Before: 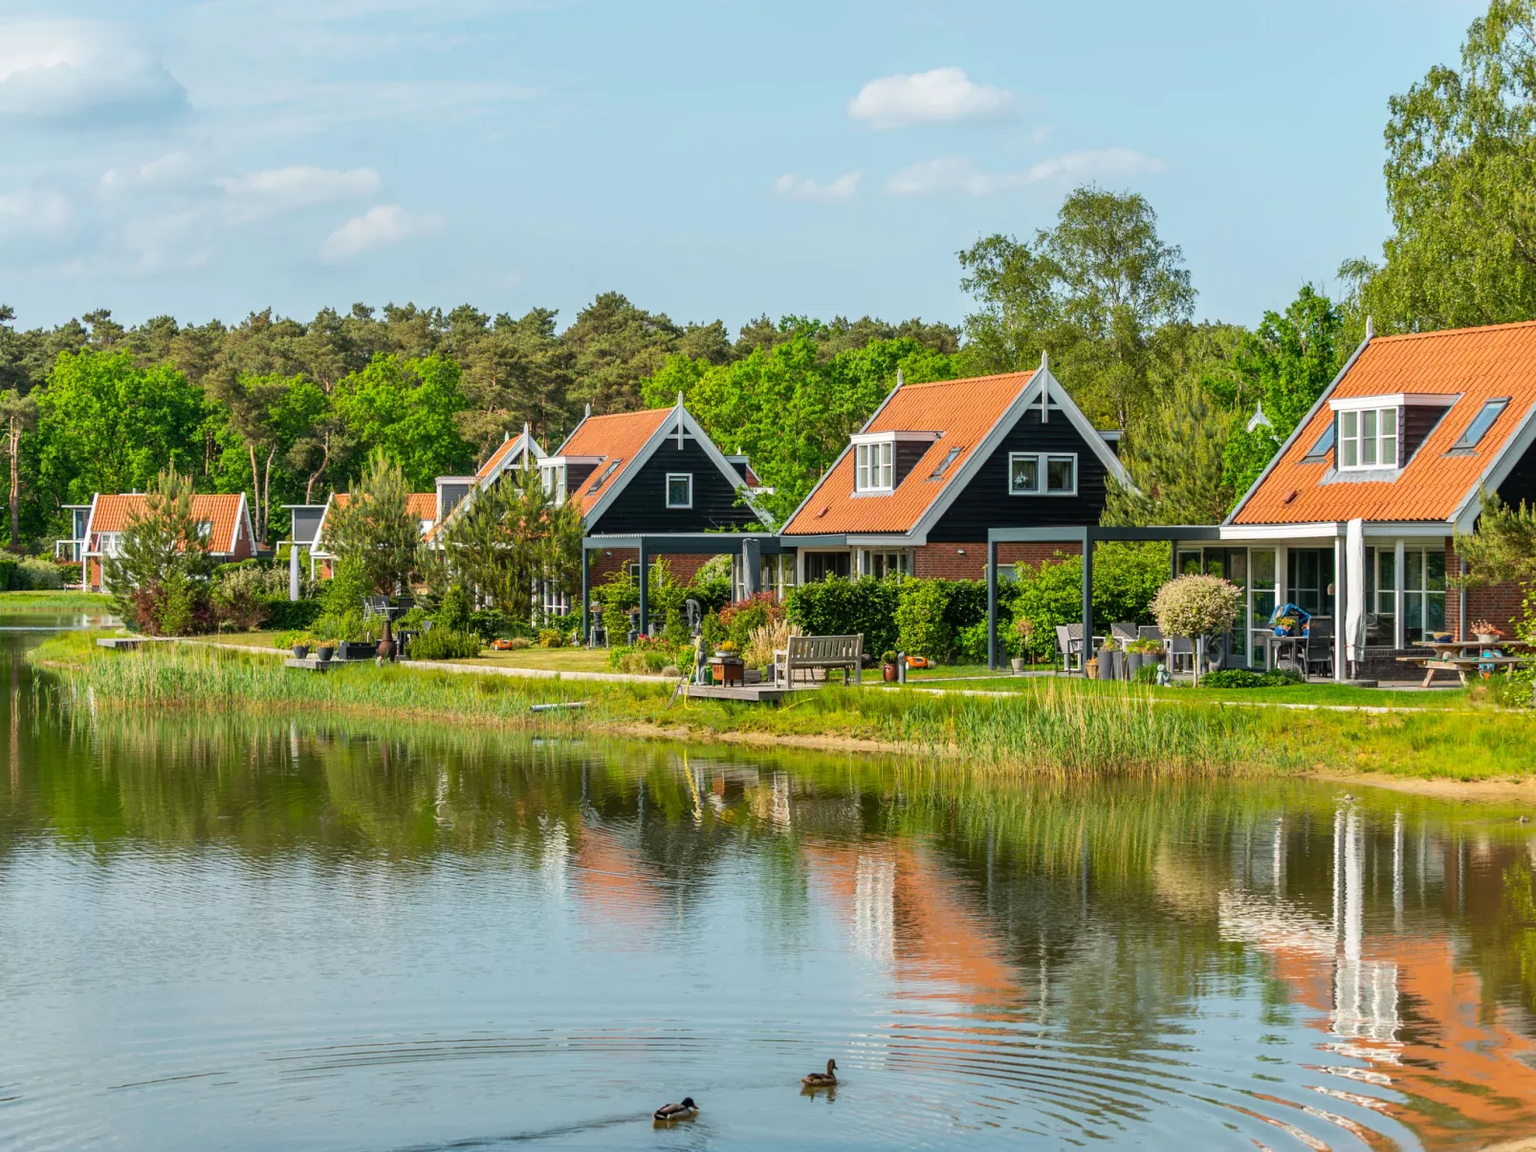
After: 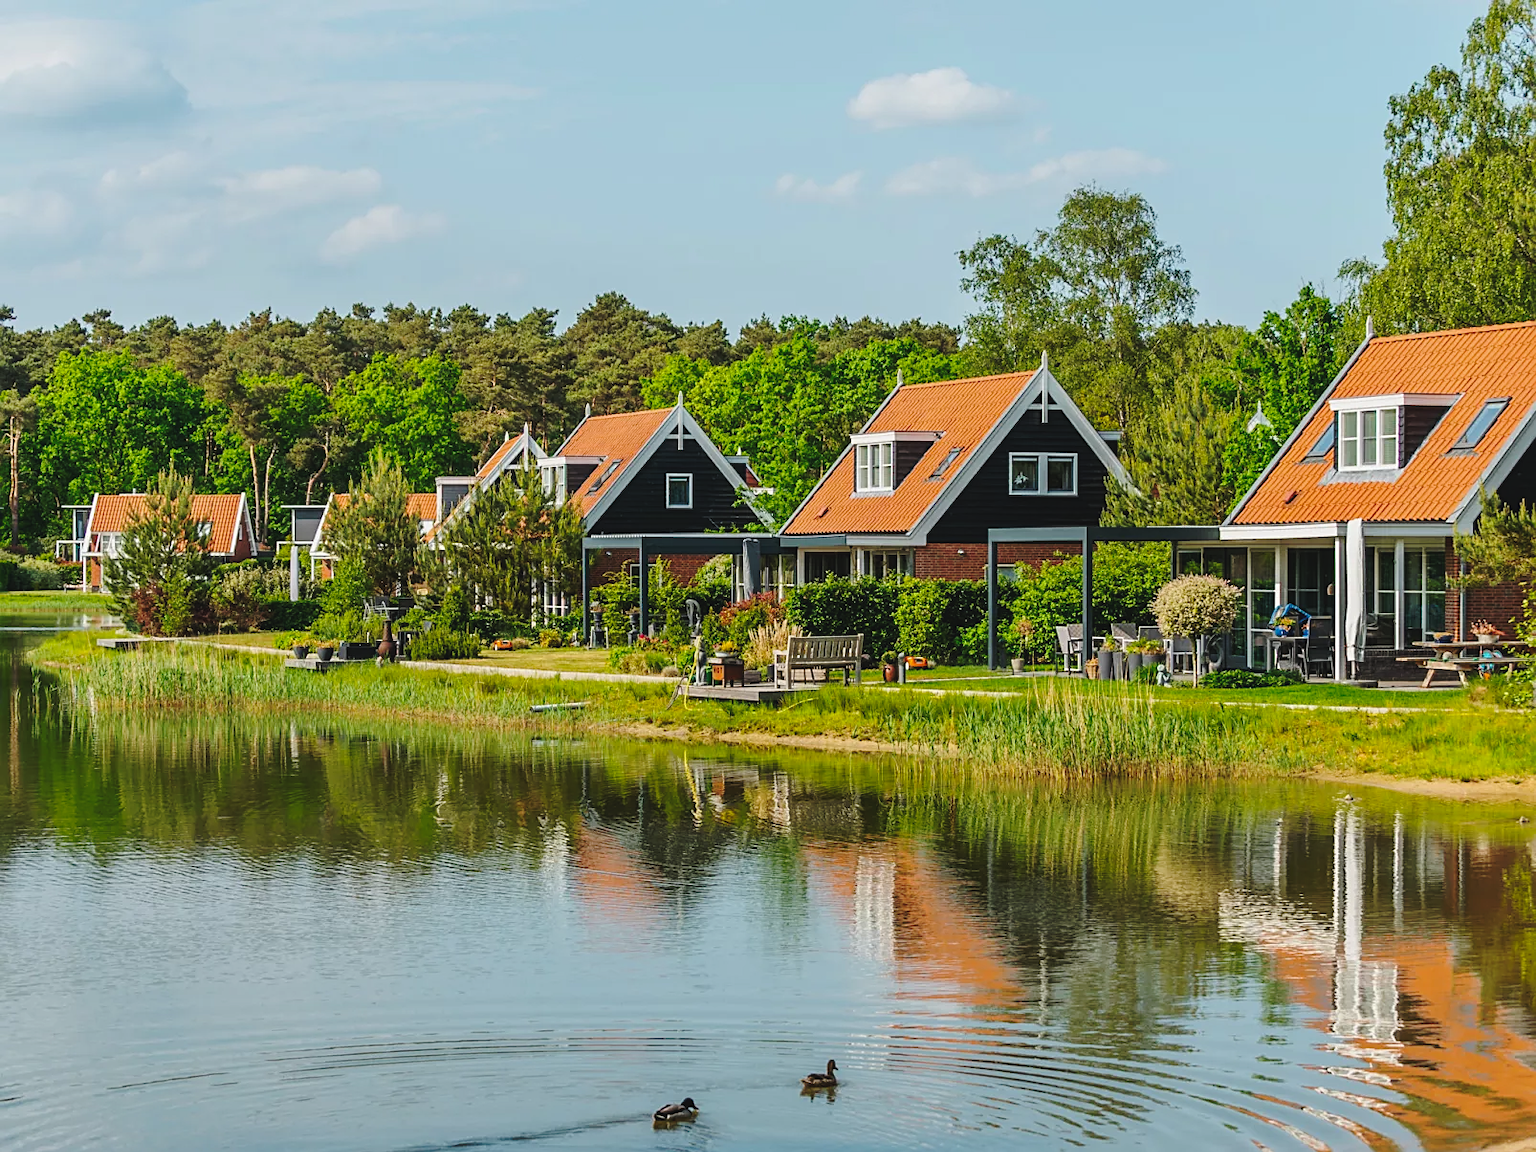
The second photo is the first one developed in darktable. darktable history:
sharpen: on, module defaults
base curve: curves: ch0 [(0, 0) (0.073, 0.04) (0.157, 0.139) (0.492, 0.492) (0.758, 0.758) (1, 1)], preserve colors none
contrast brightness saturation: contrast -0.103, saturation -0.095
contrast equalizer: octaves 7, y [[0.5, 0.5, 0.472, 0.5, 0.5, 0.5], [0.5 ×6], [0.5 ×6], [0 ×6], [0 ×6]], mix 0.14
